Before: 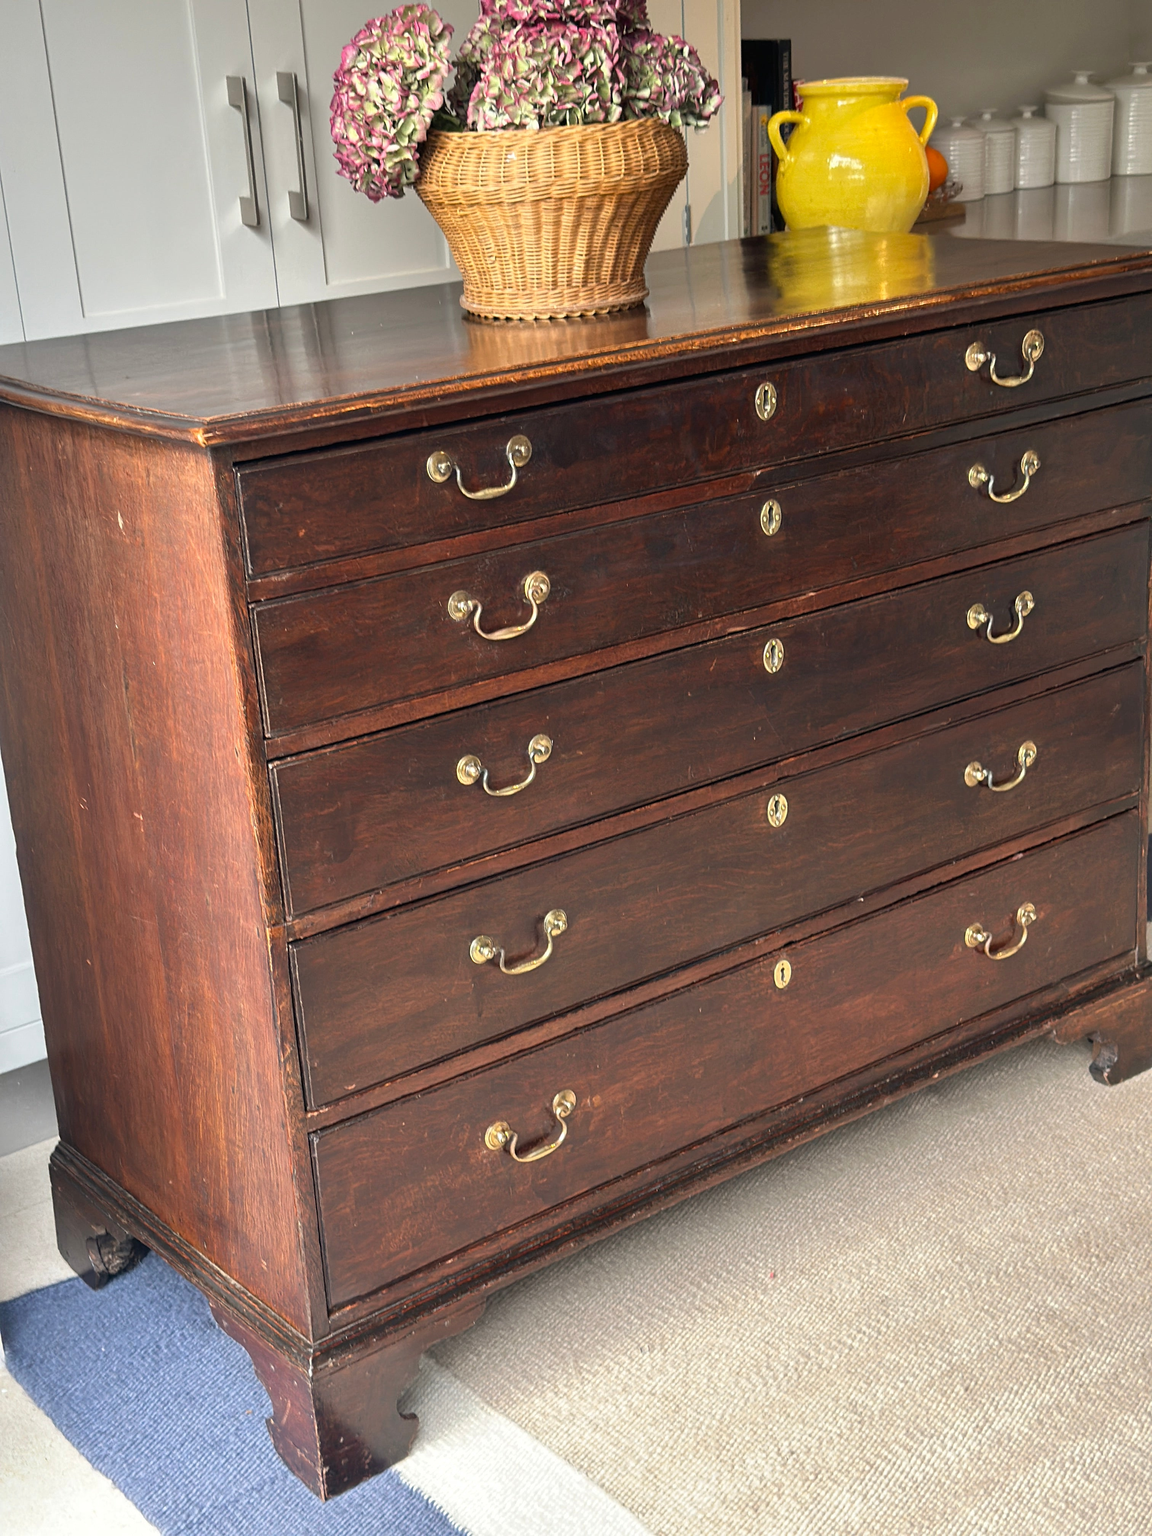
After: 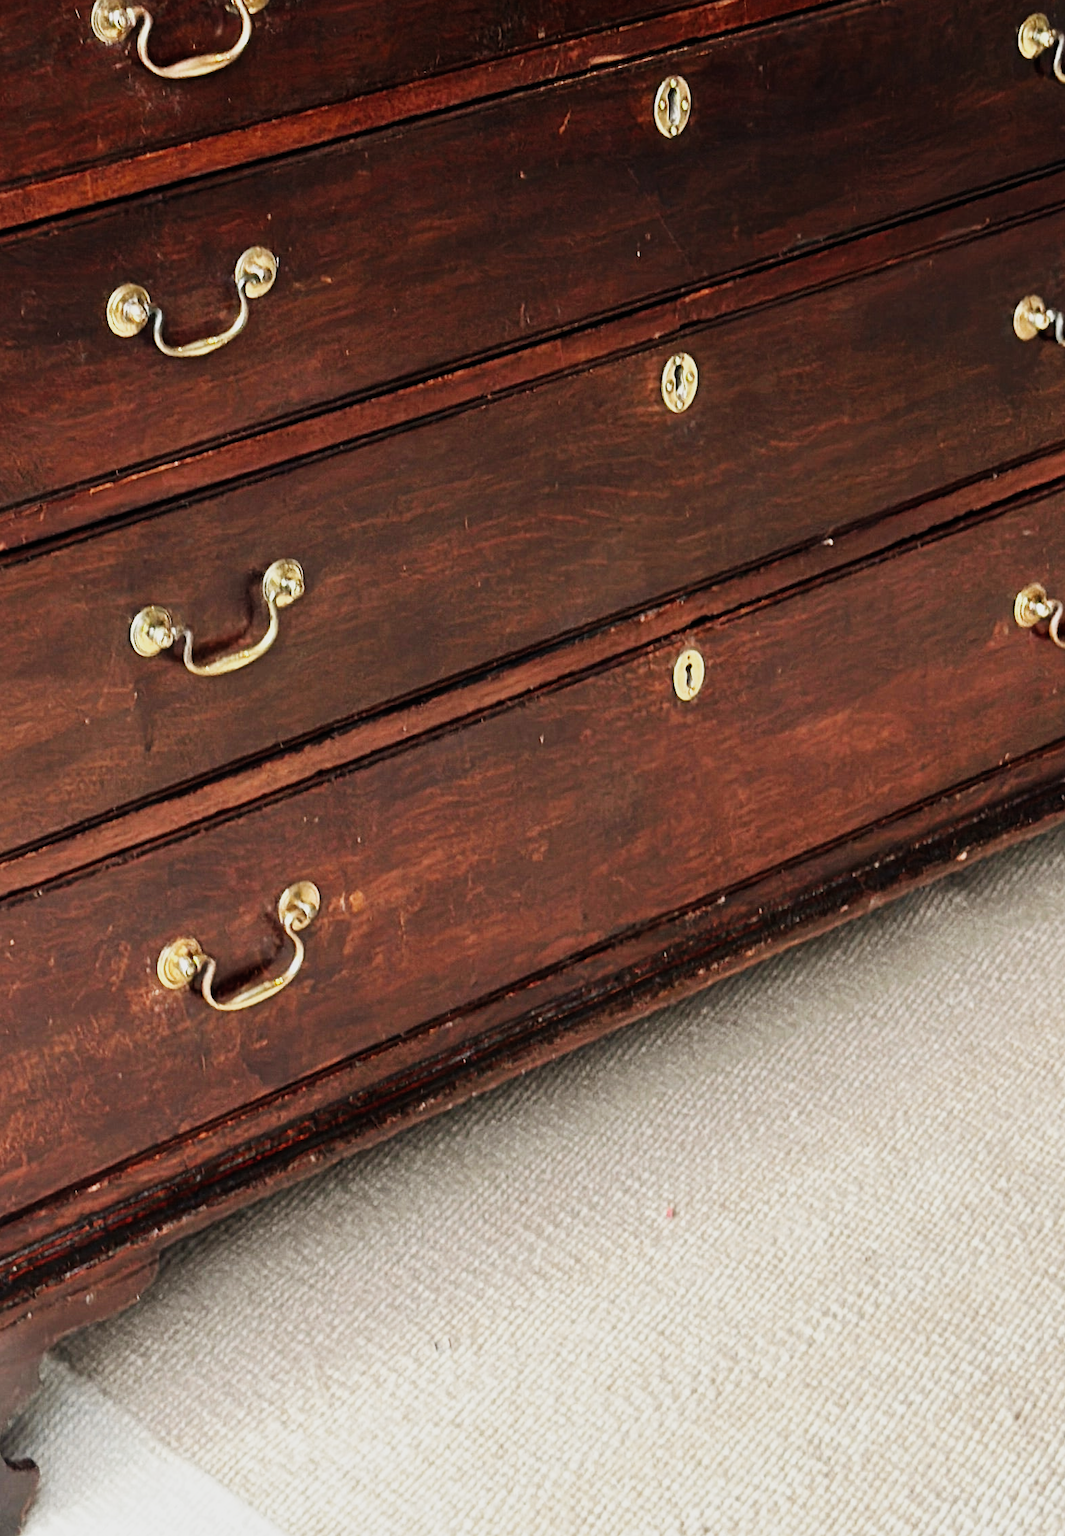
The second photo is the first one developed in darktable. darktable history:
crop: left 34.479%, top 38.822%, right 13.718%, bottom 5.172%
sigmoid: contrast 2, skew -0.2, preserve hue 0%, red attenuation 0.1, red rotation 0.035, green attenuation 0.1, green rotation -0.017, blue attenuation 0.15, blue rotation -0.052, base primaries Rec2020
